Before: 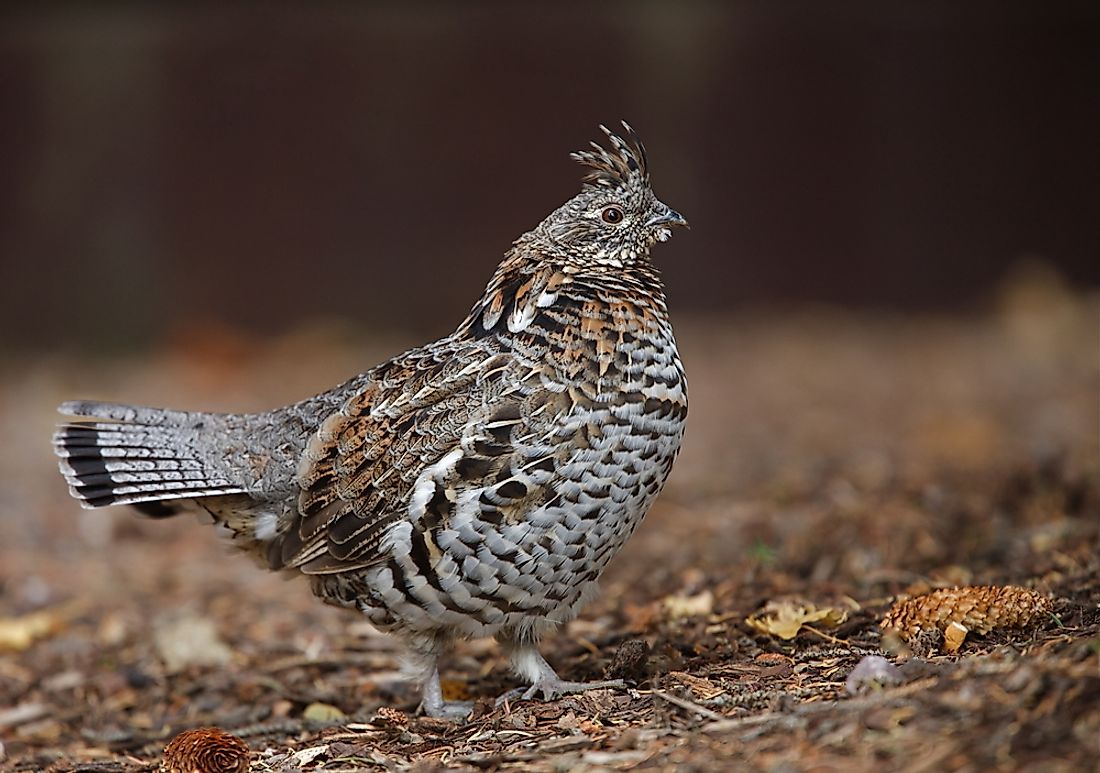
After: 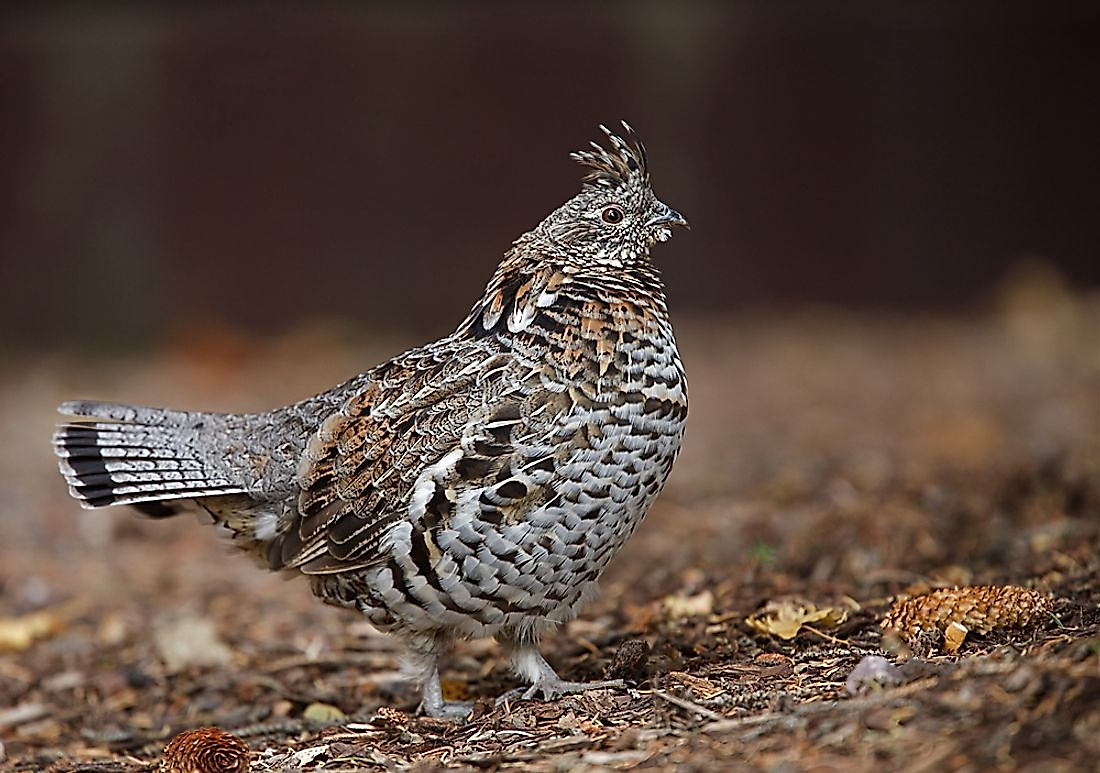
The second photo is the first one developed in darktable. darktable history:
contrast brightness saturation: contrast 0.049
sharpen: on, module defaults
